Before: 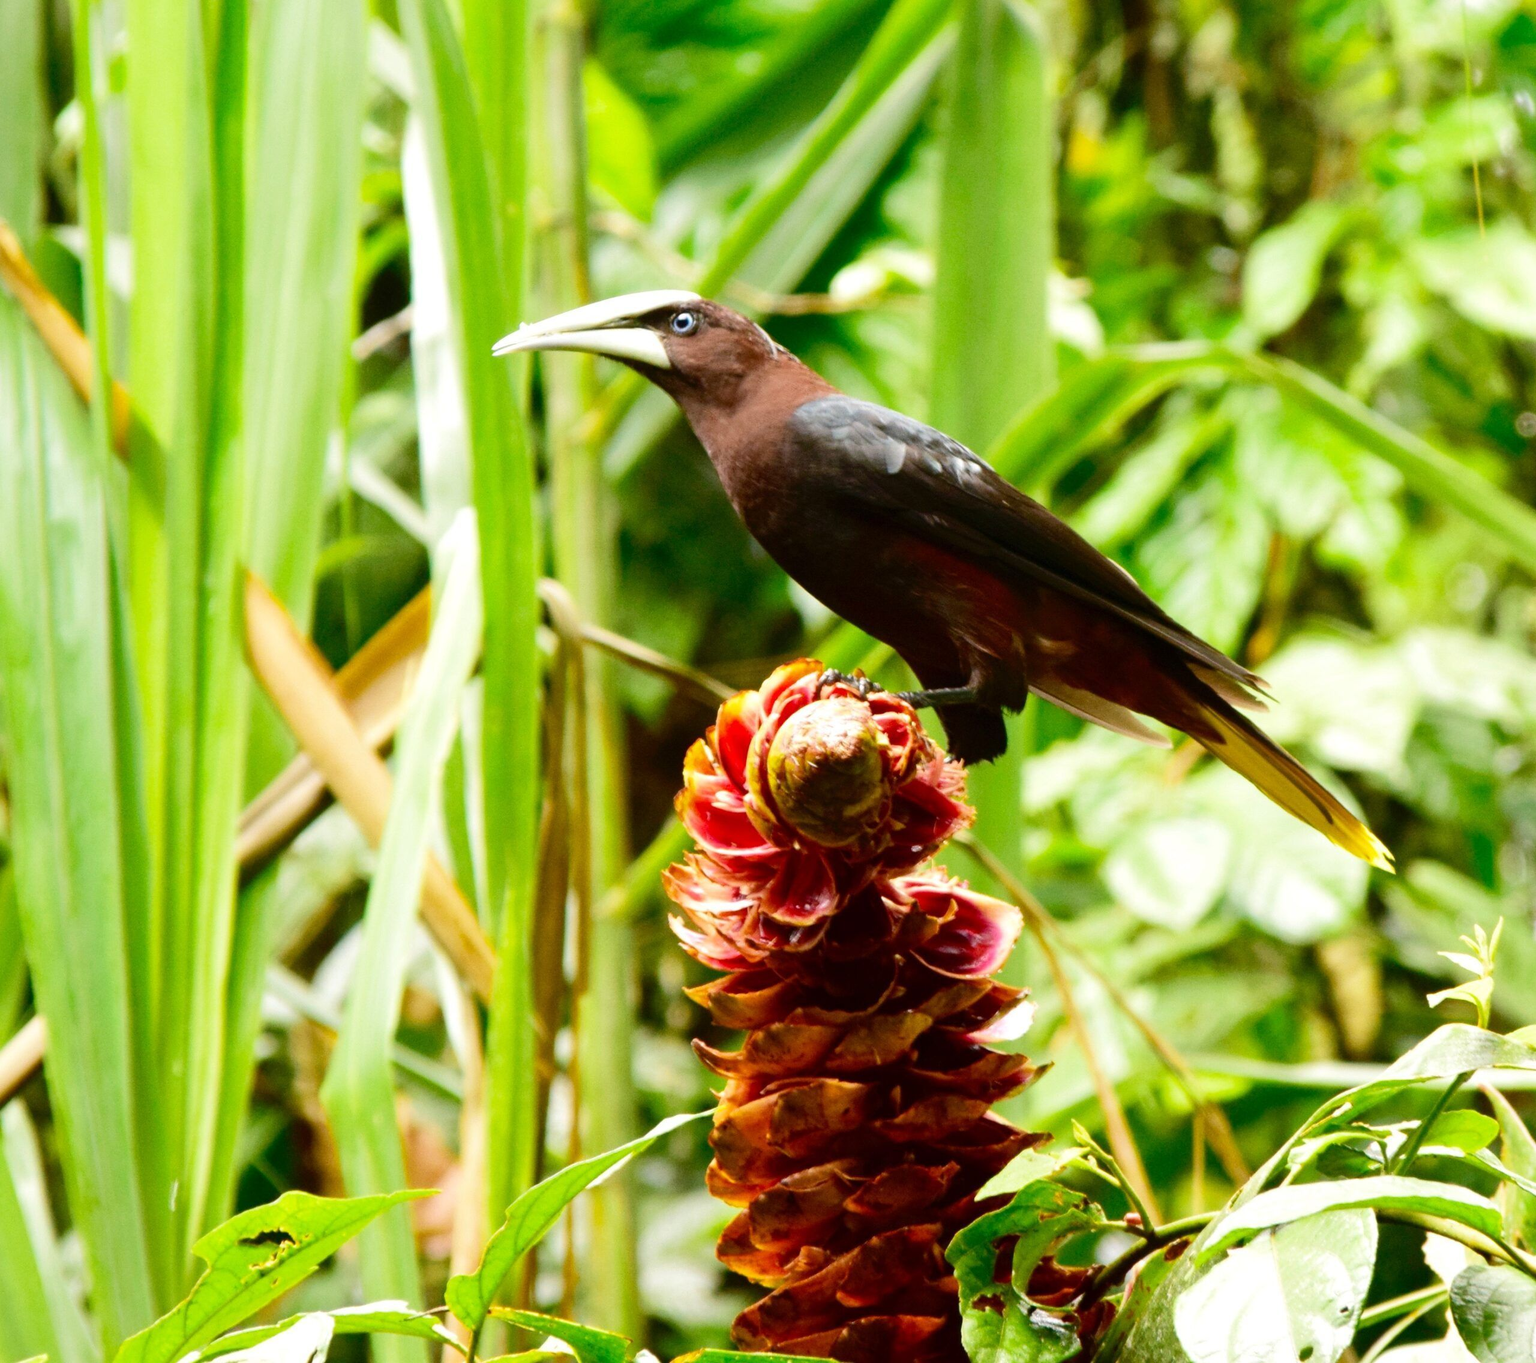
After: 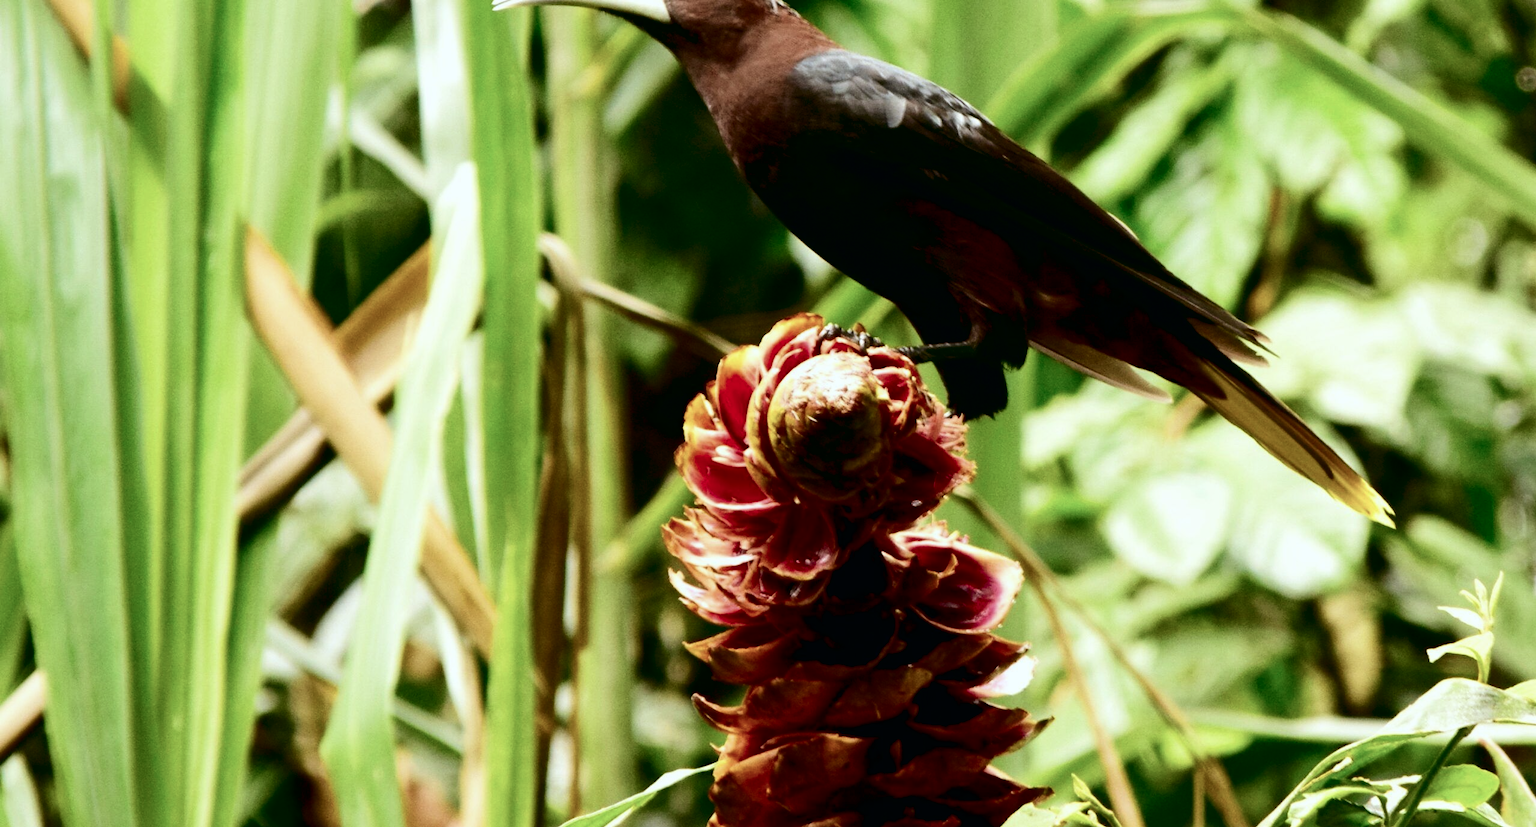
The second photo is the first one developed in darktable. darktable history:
crop and rotate: top 25.357%, bottom 13.942%
color balance: lift [1, 0.994, 1.002, 1.006], gamma [0.957, 1.081, 1.016, 0.919], gain [0.97, 0.972, 1.01, 1.028], input saturation 91.06%, output saturation 79.8%
contrast brightness saturation: contrast 0.19, brightness -0.24, saturation 0.11
